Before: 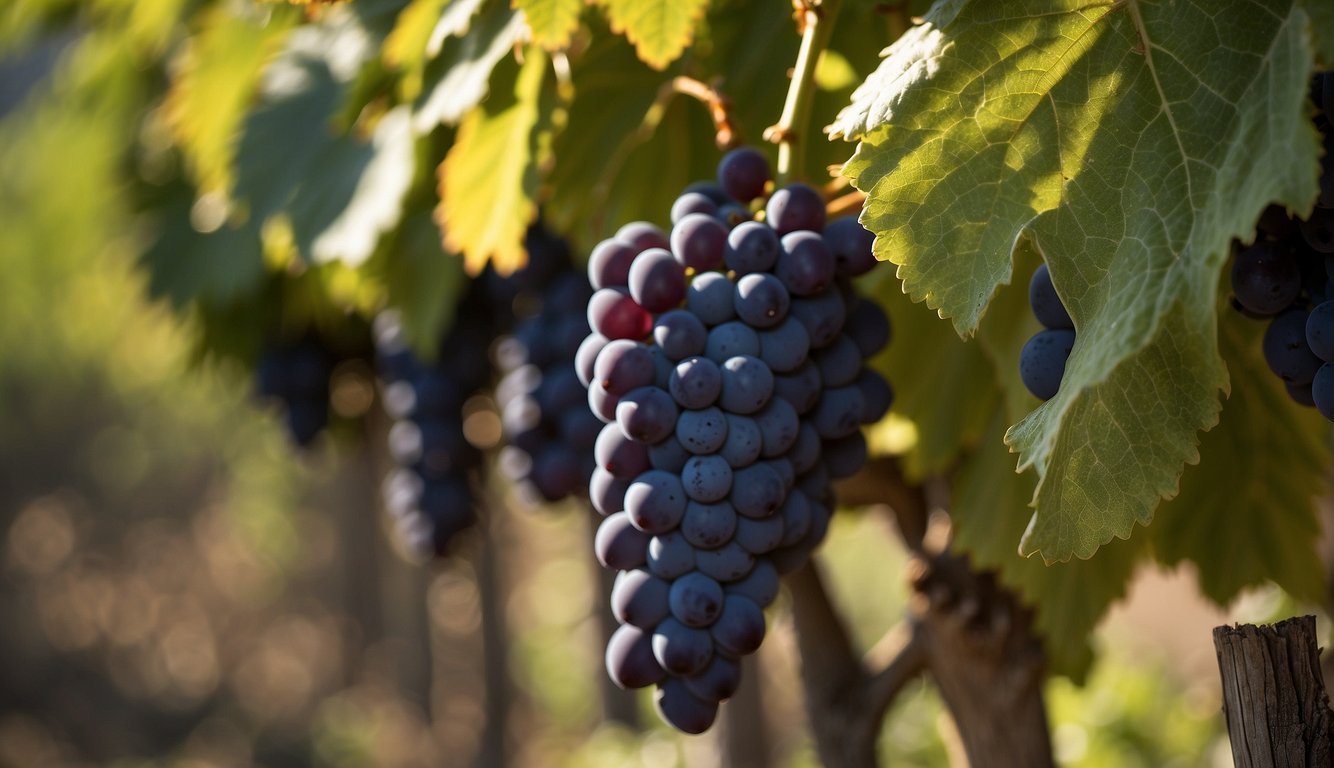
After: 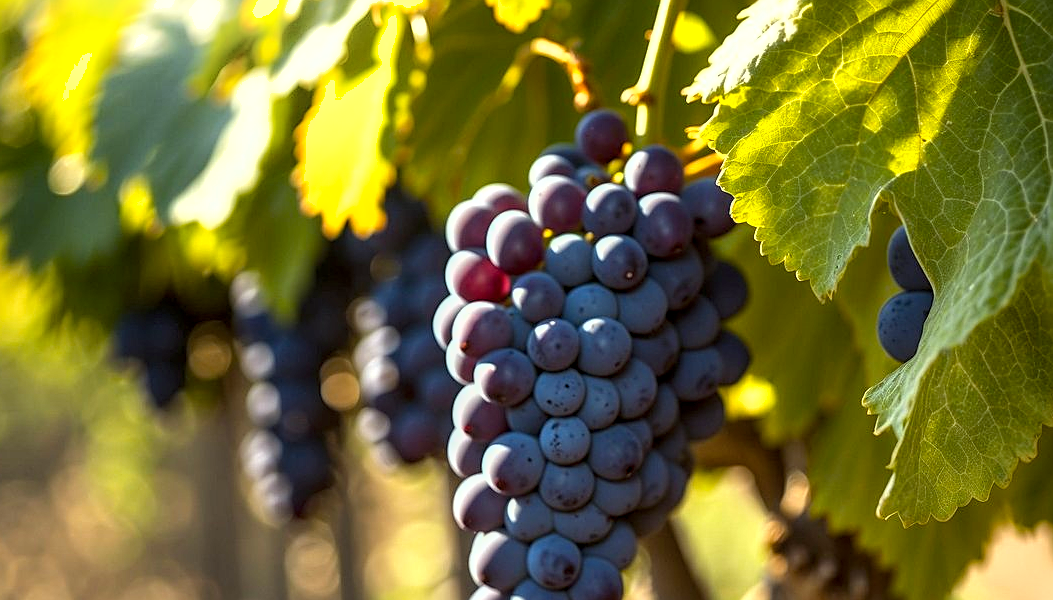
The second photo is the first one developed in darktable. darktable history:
exposure: exposure 0.731 EV, compensate exposure bias true, compensate highlight preservation false
local contrast: detail 130%
crop and rotate: left 10.706%, top 5.034%, right 10.321%, bottom 16.773%
color balance rgb: linear chroma grading › global chroma 3.685%, perceptual saturation grading › global saturation 30.157%
sharpen: on, module defaults
color correction: highlights a* -4.81, highlights b* 5.04, saturation 0.939
shadows and highlights: shadows -22.16, highlights 99.6, soften with gaussian
